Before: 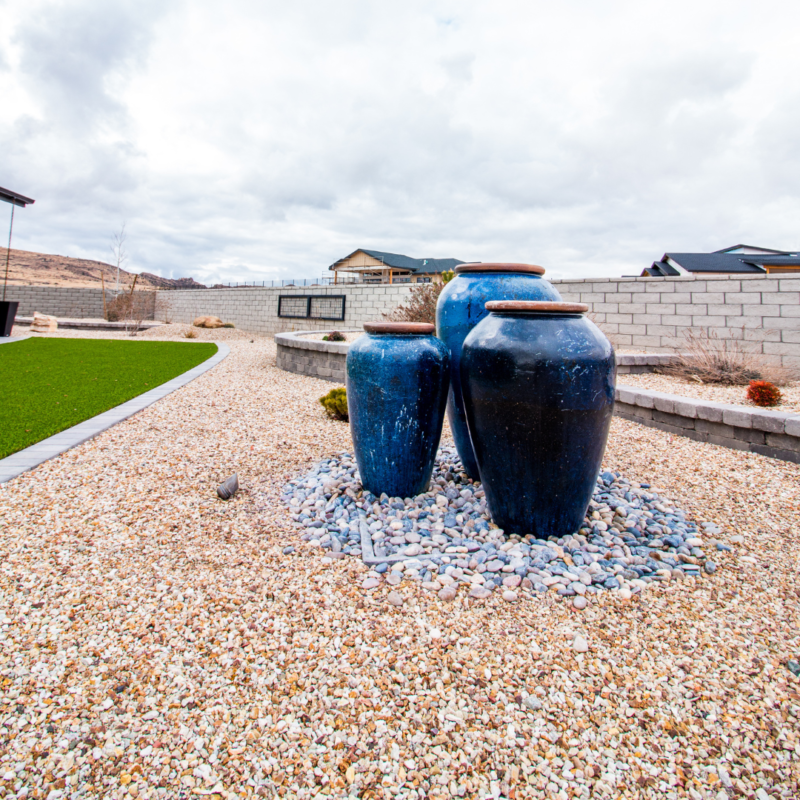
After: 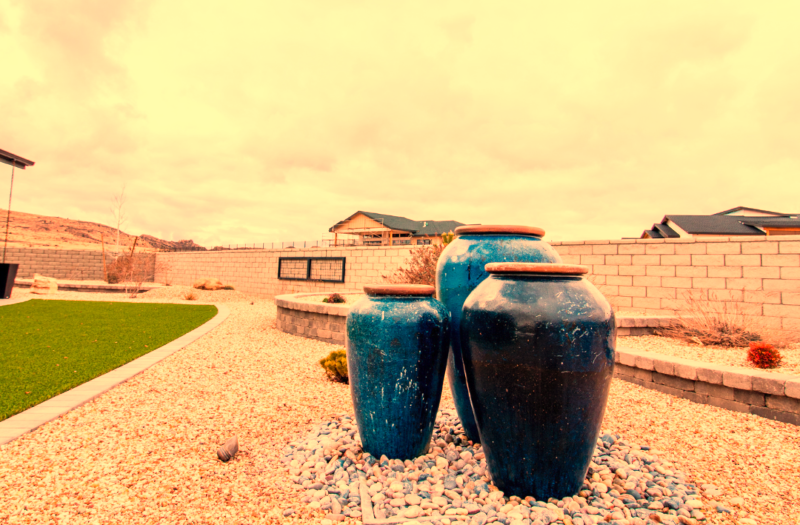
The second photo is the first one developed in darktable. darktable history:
white balance: red 1.467, blue 0.684
crop and rotate: top 4.848%, bottom 29.503%
levels: levels [0, 0.478, 1]
